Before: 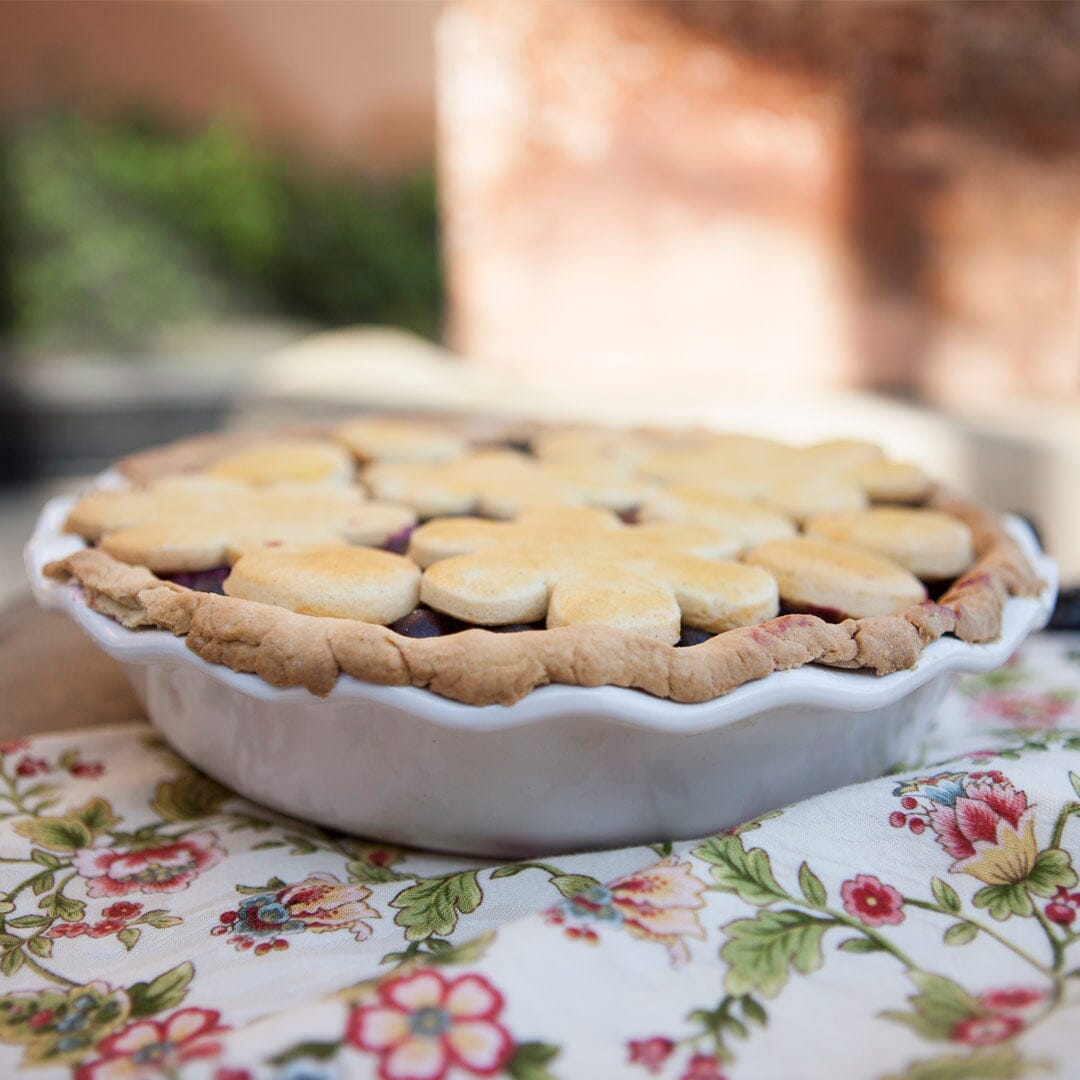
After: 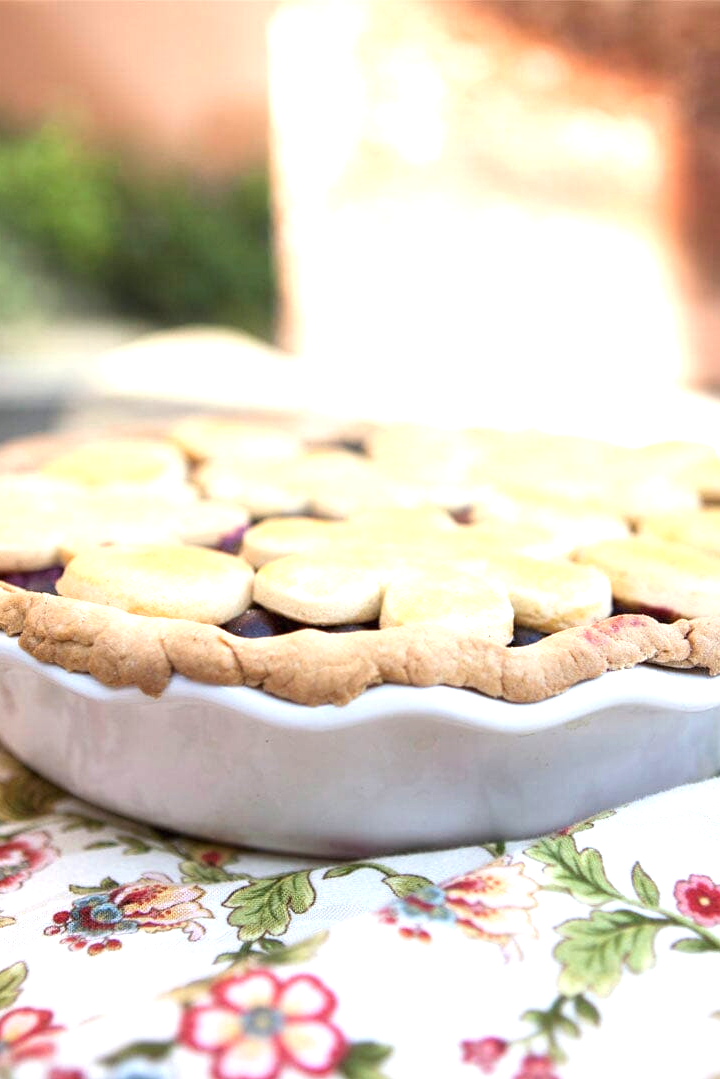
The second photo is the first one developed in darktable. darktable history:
crop and rotate: left 15.546%, right 17.787%
exposure: black level correction 0, exposure 1 EV, compensate exposure bias true, compensate highlight preservation false
